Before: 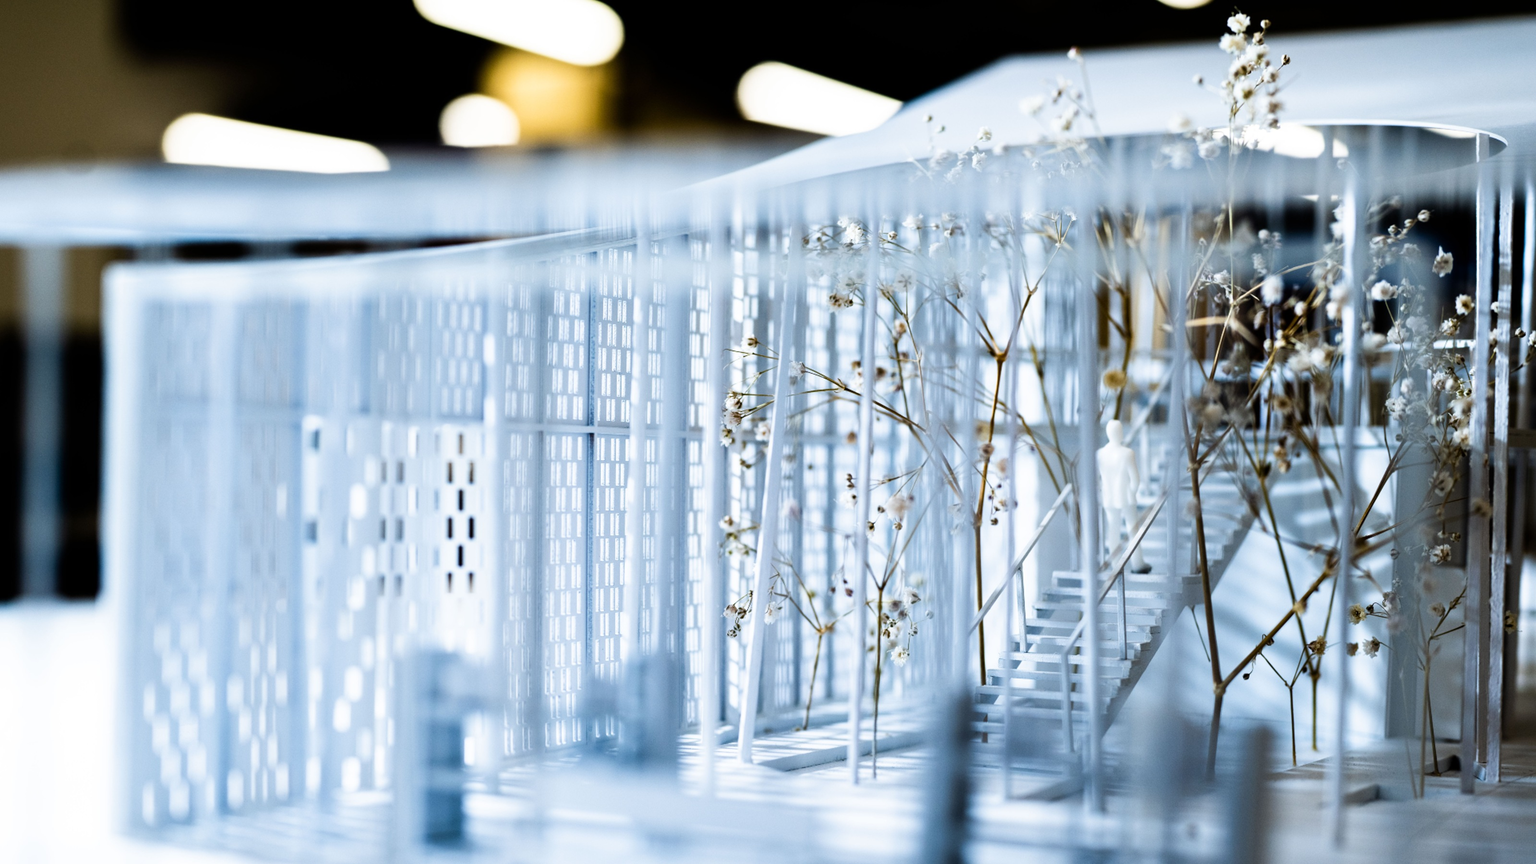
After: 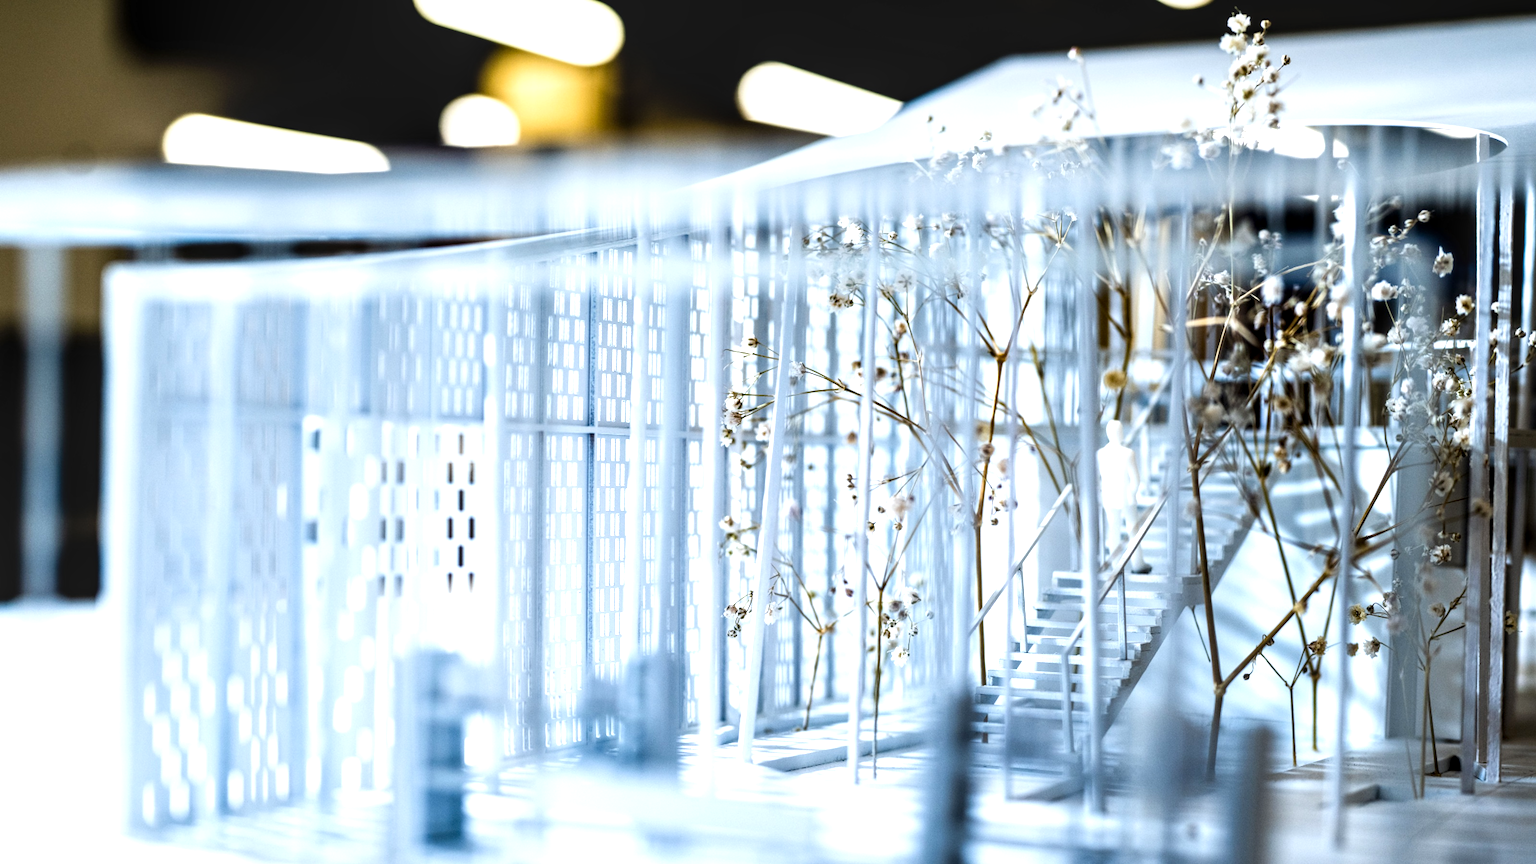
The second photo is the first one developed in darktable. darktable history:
exposure: black level correction 0, exposure 0.5 EV, compensate highlight preservation false
local contrast: detail 130%
